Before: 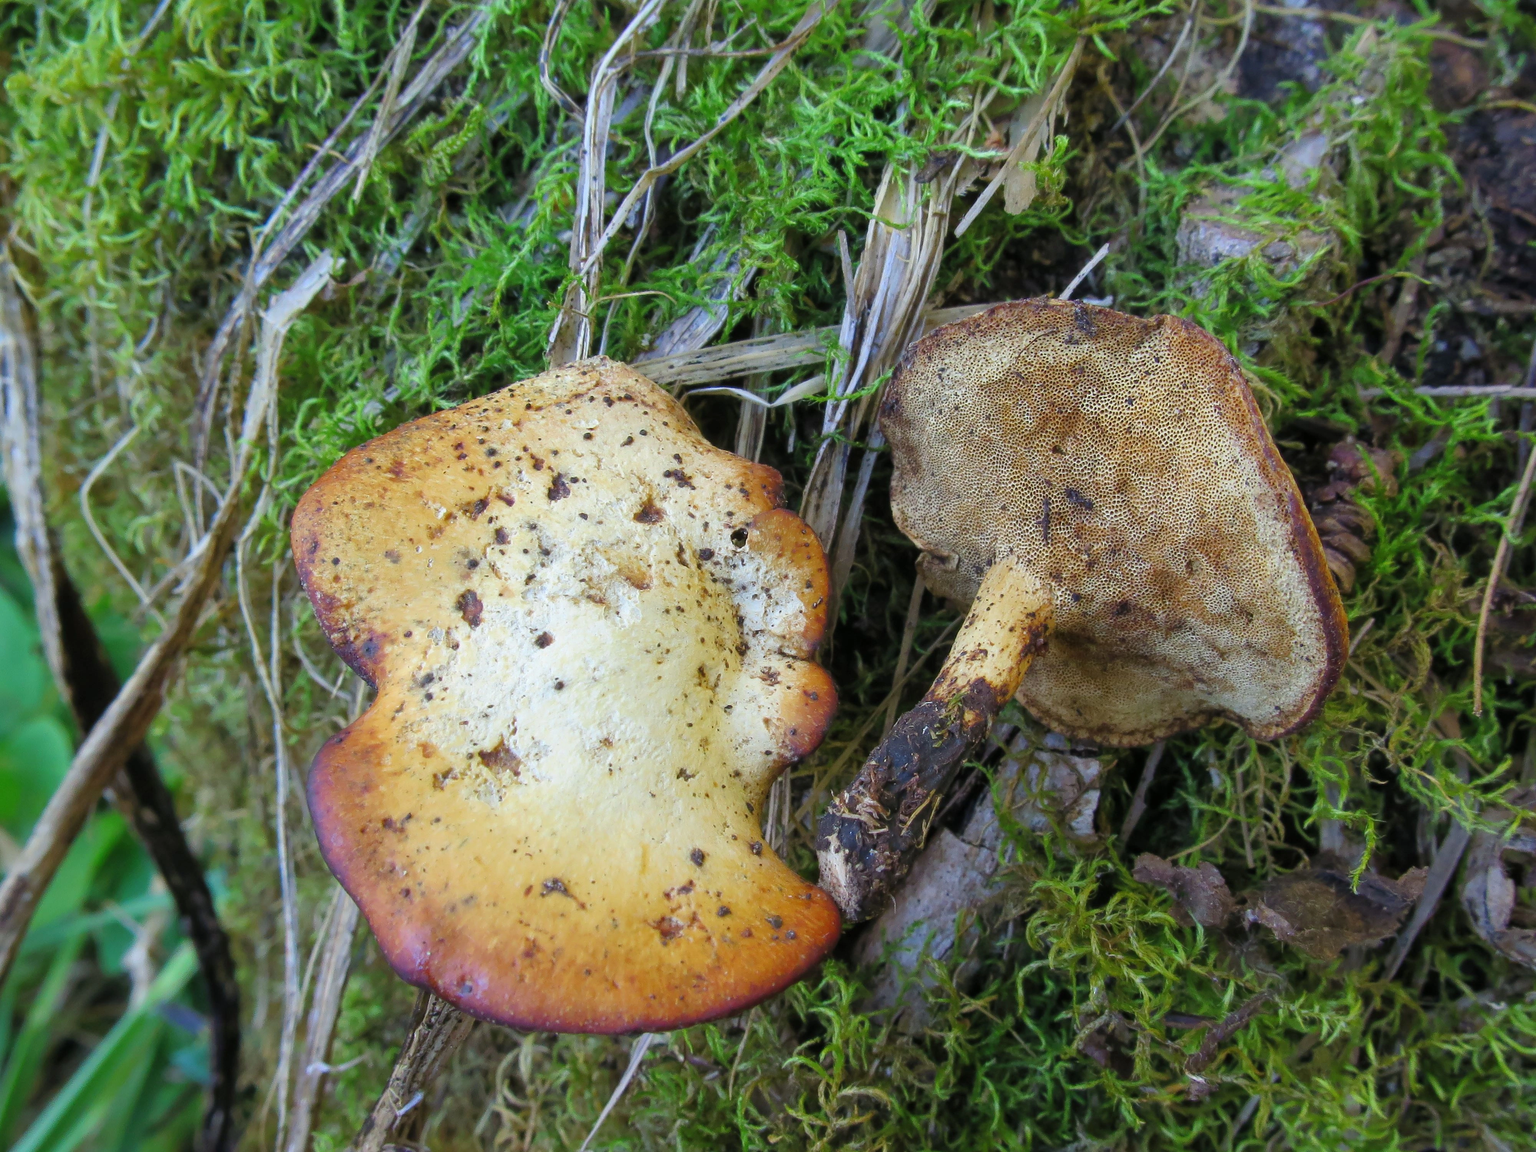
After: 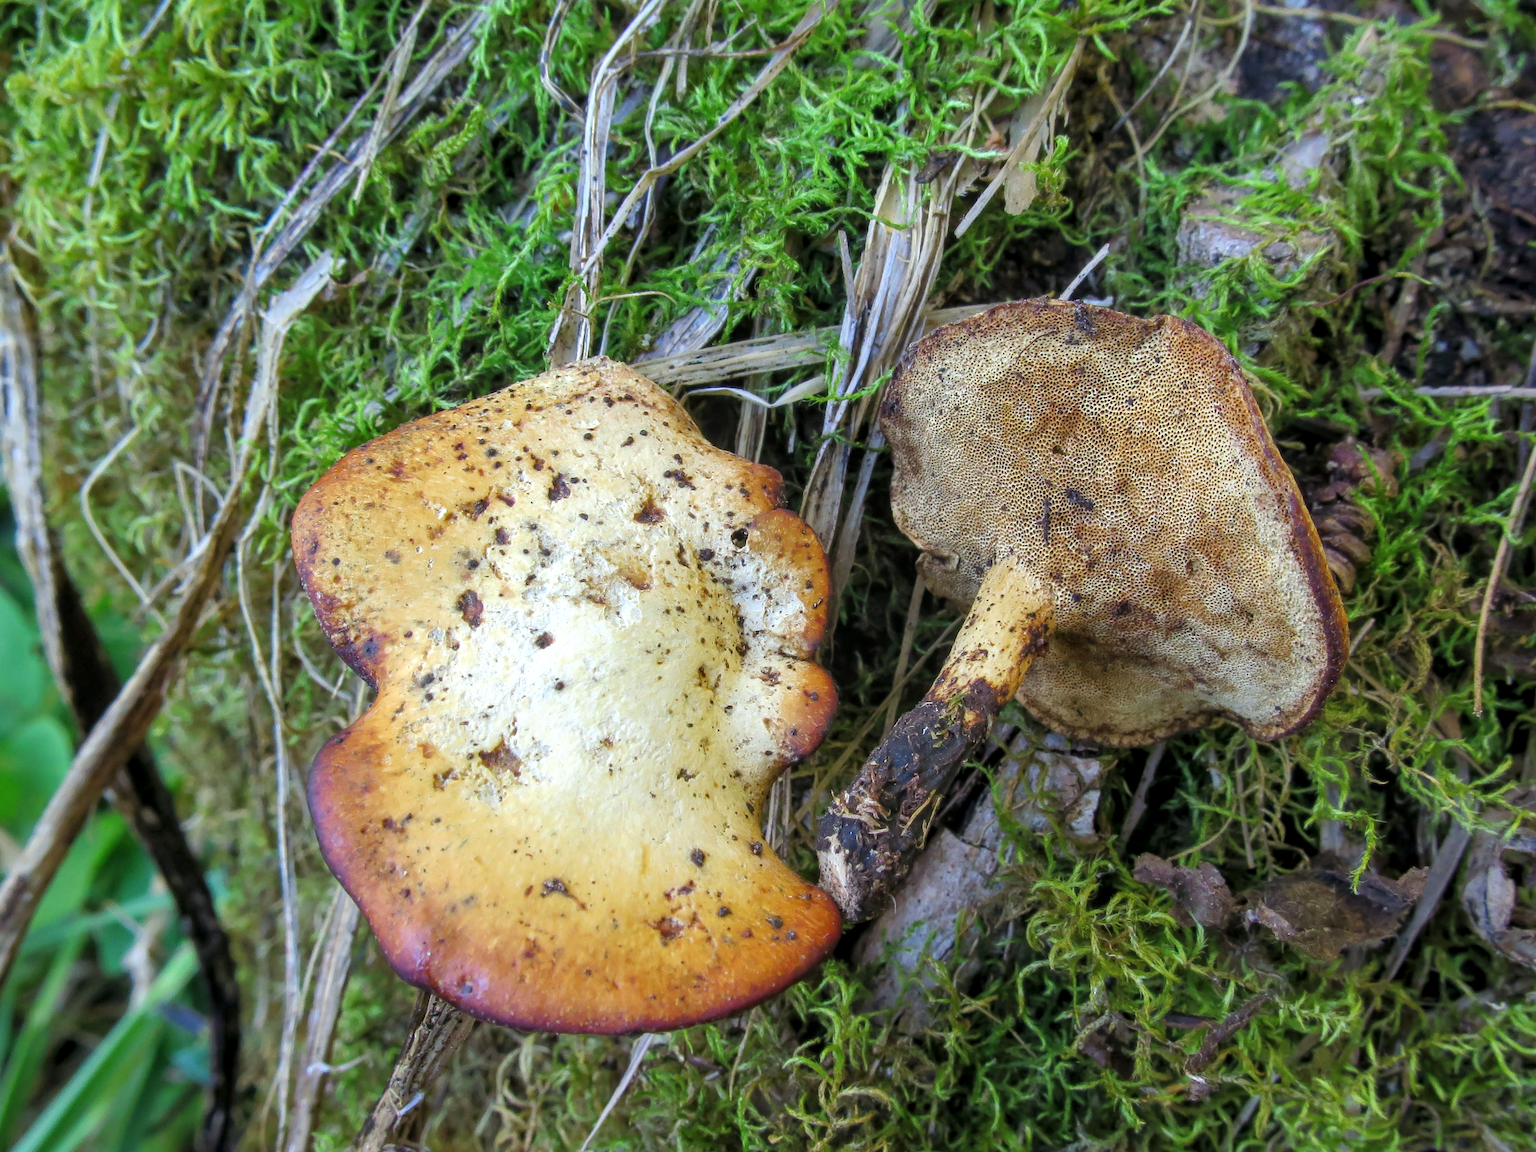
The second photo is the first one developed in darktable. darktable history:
color zones: curves: ch0 [(0, 0.5) (0.143, 0.5) (0.286, 0.5) (0.429, 0.5) (0.571, 0.5) (0.714, 0.476) (0.857, 0.5) (1, 0.5)]; ch2 [(0, 0.5) (0.143, 0.5) (0.286, 0.5) (0.429, 0.5) (0.571, 0.5) (0.714, 0.487) (0.857, 0.5) (1, 0.5)]
exposure: exposure 0.174 EV, compensate highlight preservation false
local contrast: on, module defaults
tone equalizer: edges refinement/feathering 500, mask exposure compensation -1.57 EV, preserve details no
